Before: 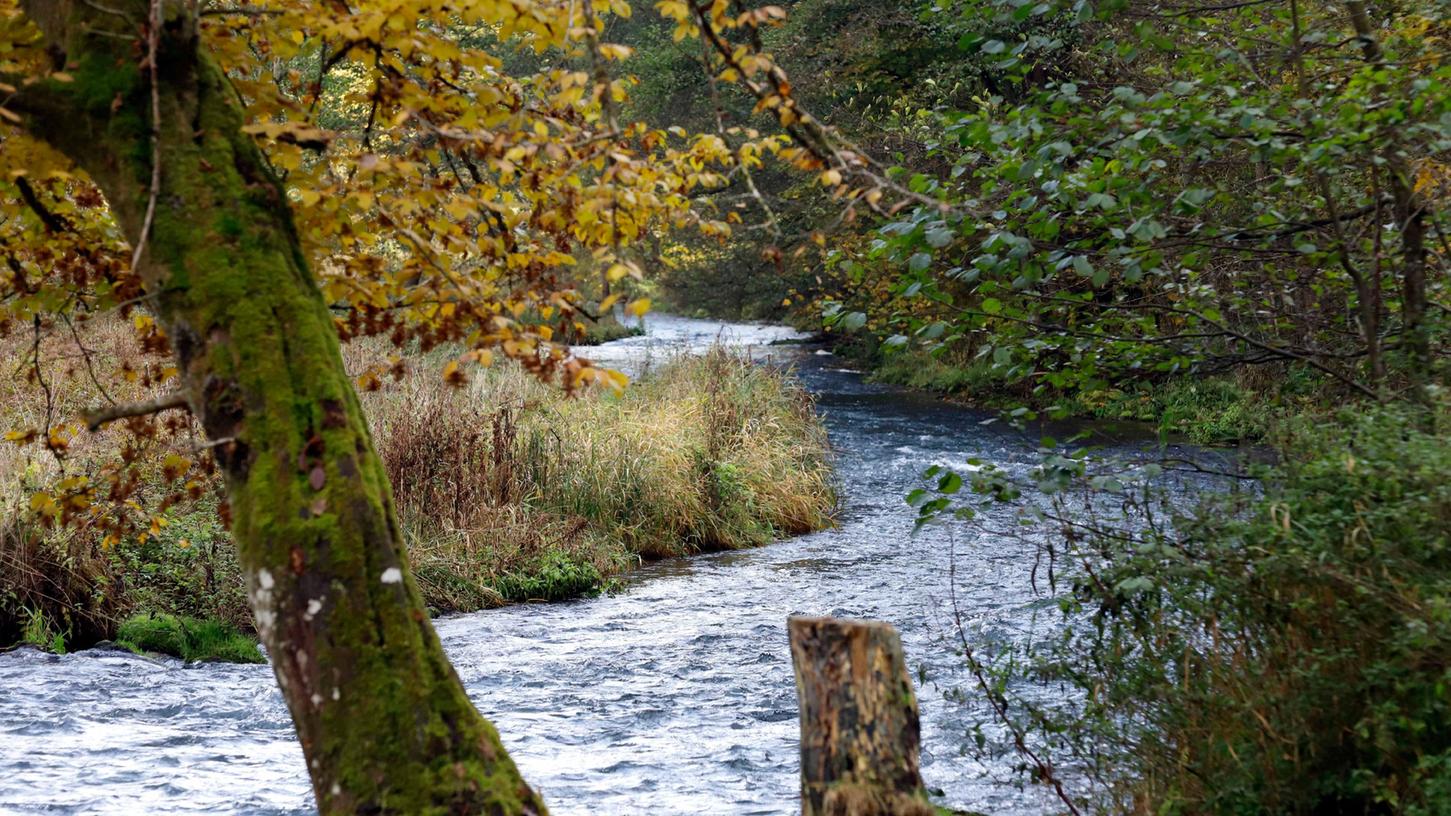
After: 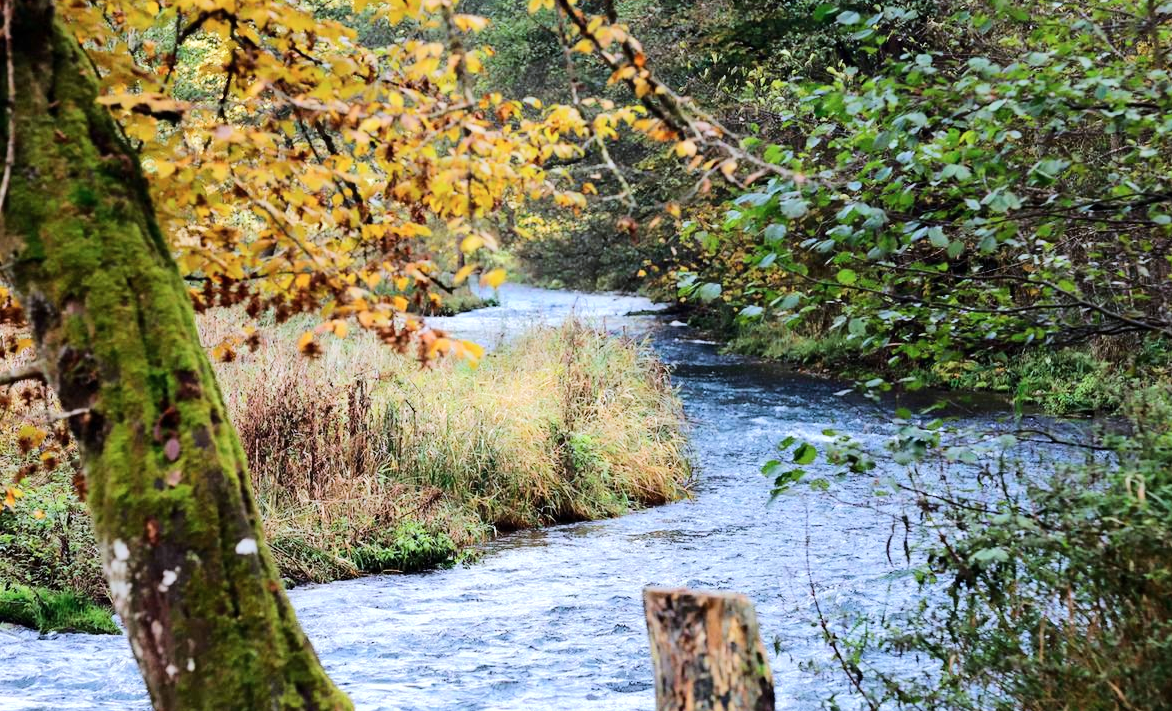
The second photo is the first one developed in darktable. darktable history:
crop: left 10.008%, top 3.644%, right 9.172%, bottom 9.201%
color correction: highlights a* -0.639, highlights b* -9.54
tone equalizer: -7 EV 0.162 EV, -6 EV 0.575 EV, -5 EV 1.16 EV, -4 EV 1.33 EV, -3 EV 1.17 EV, -2 EV 0.6 EV, -1 EV 0.16 EV, edges refinement/feathering 500, mask exposure compensation -1.57 EV, preserve details no
